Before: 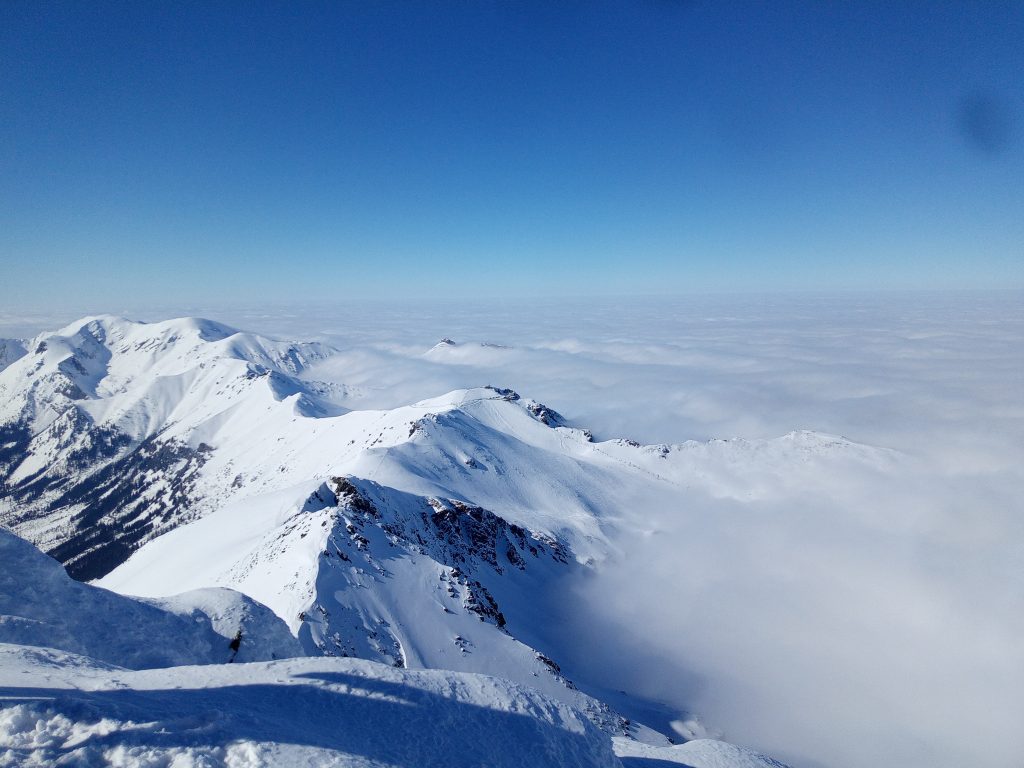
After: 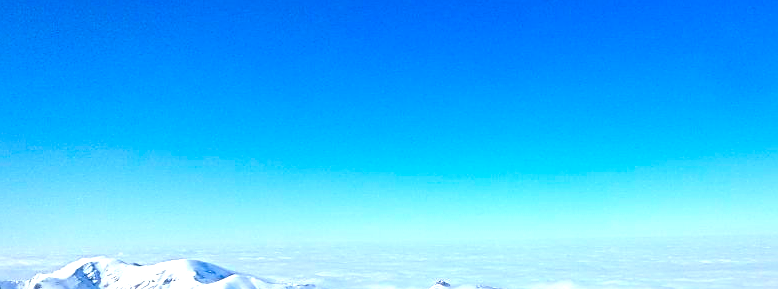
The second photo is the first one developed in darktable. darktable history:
exposure: black level correction 0, exposure 1 EV, compensate highlight preservation false
color balance rgb: linear chroma grading › global chroma 15.305%, perceptual saturation grading › global saturation 19.697%, global vibrance 20%
sharpen: radius 2.621, amount 0.683
crop: left 0.513%, top 7.639%, right 23.491%, bottom 54.618%
